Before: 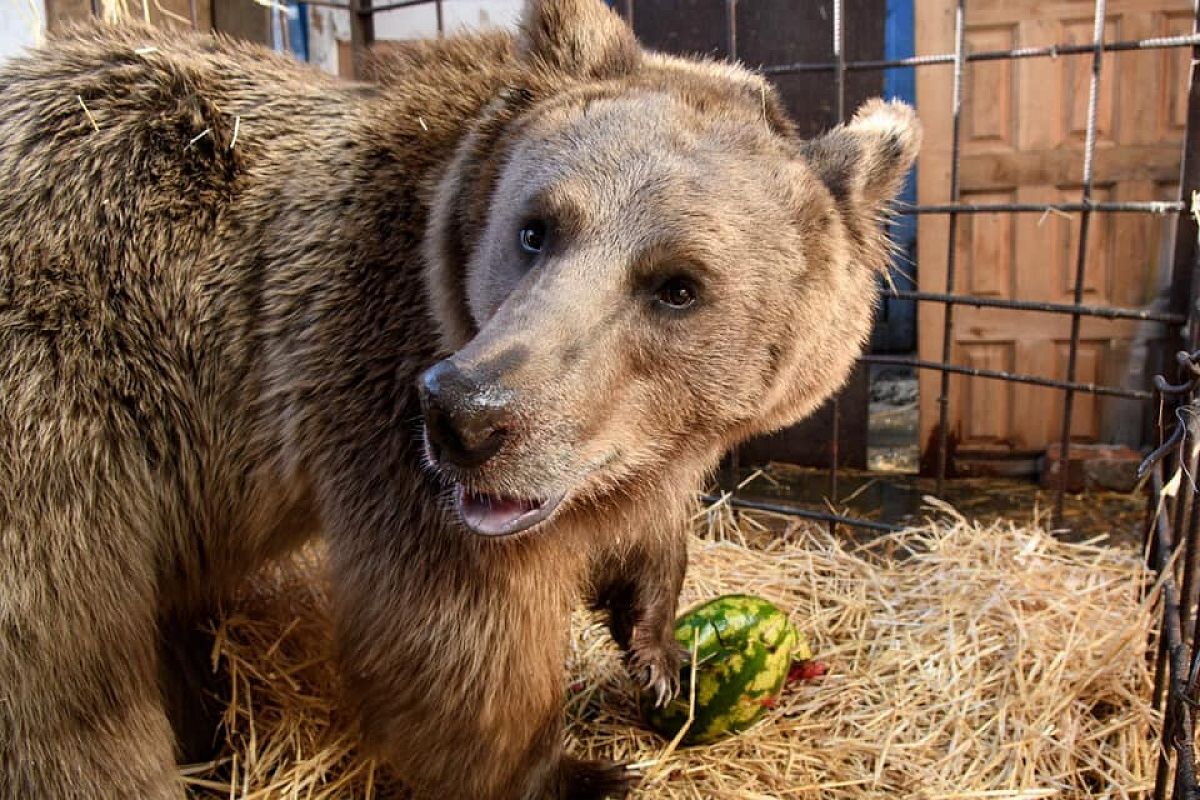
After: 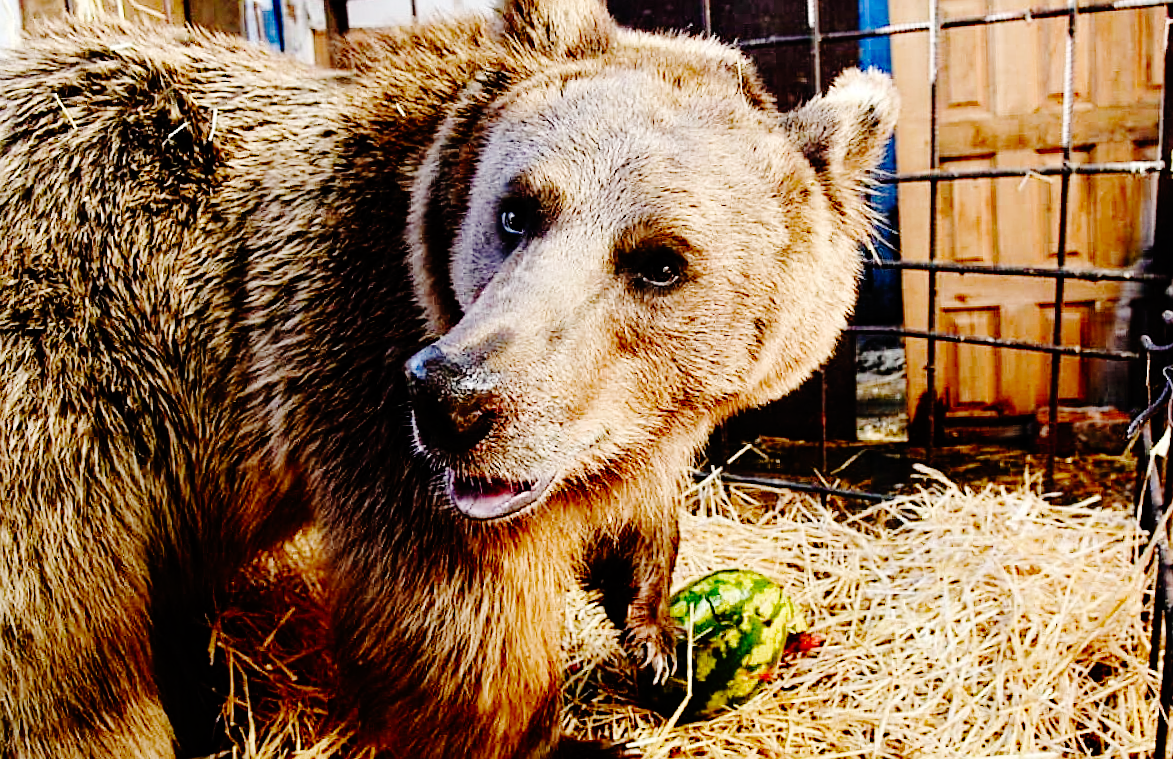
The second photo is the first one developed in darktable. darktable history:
sharpen: on, module defaults
rotate and perspective: rotation -2°, crop left 0.022, crop right 0.978, crop top 0.049, crop bottom 0.951
base curve: curves: ch0 [(0, 0) (0.036, 0.01) (0.123, 0.254) (0.258, 0.504) (0.507, 0.748) (1, 1)], preserve colors none
haze removal: compatibility mode true, adaptive false
